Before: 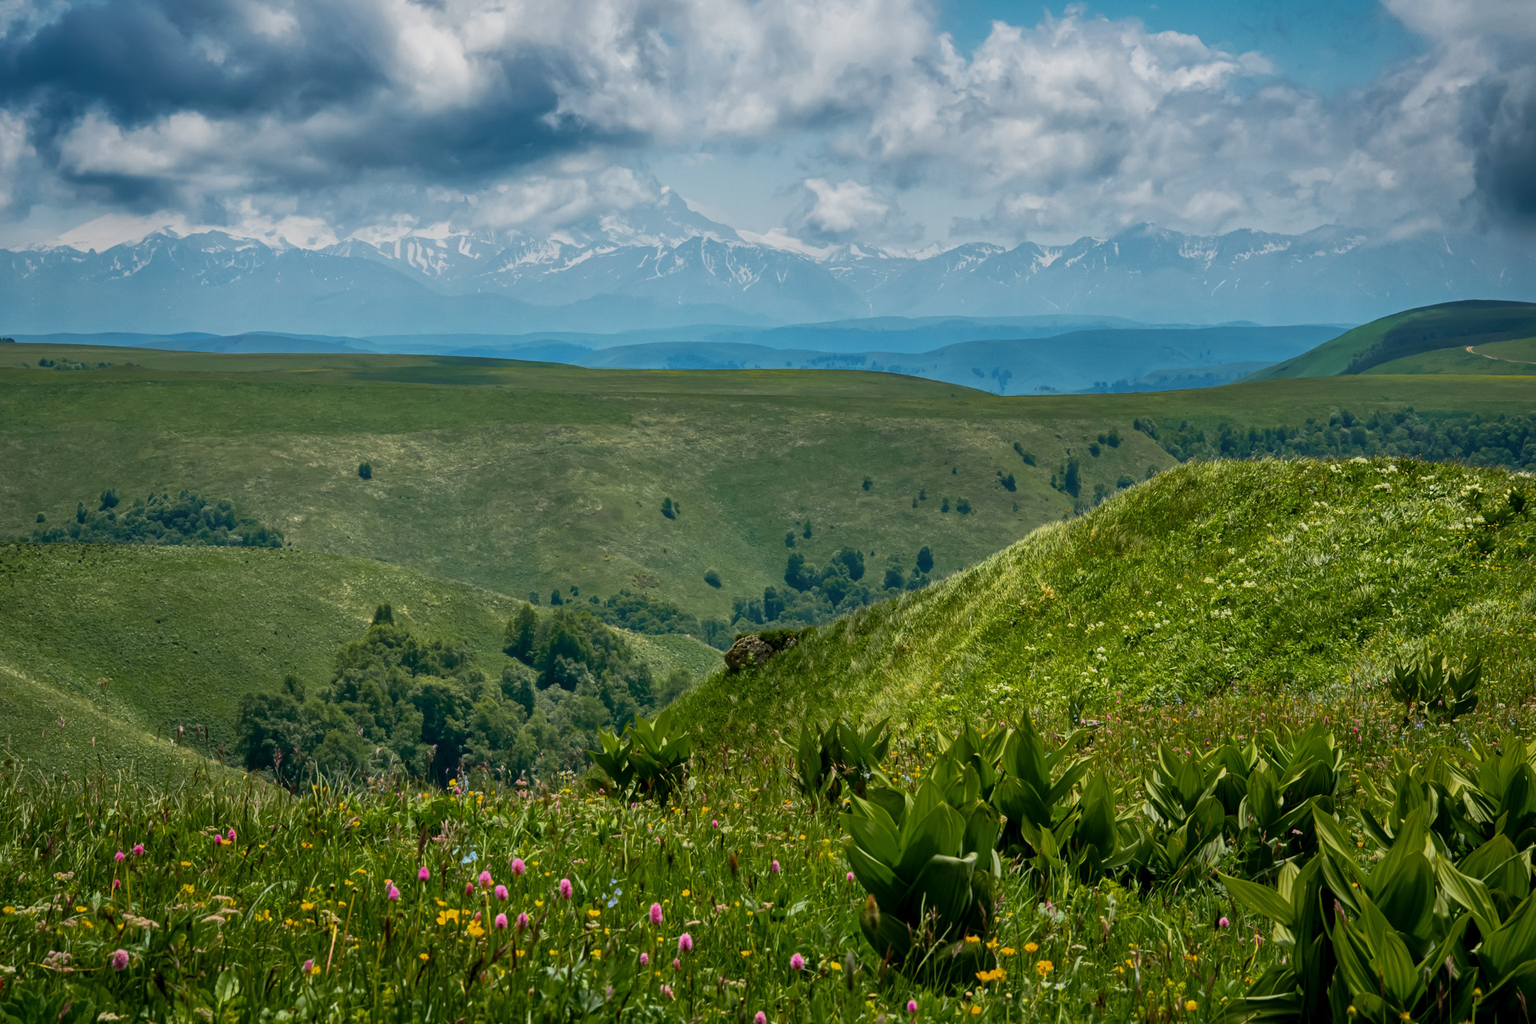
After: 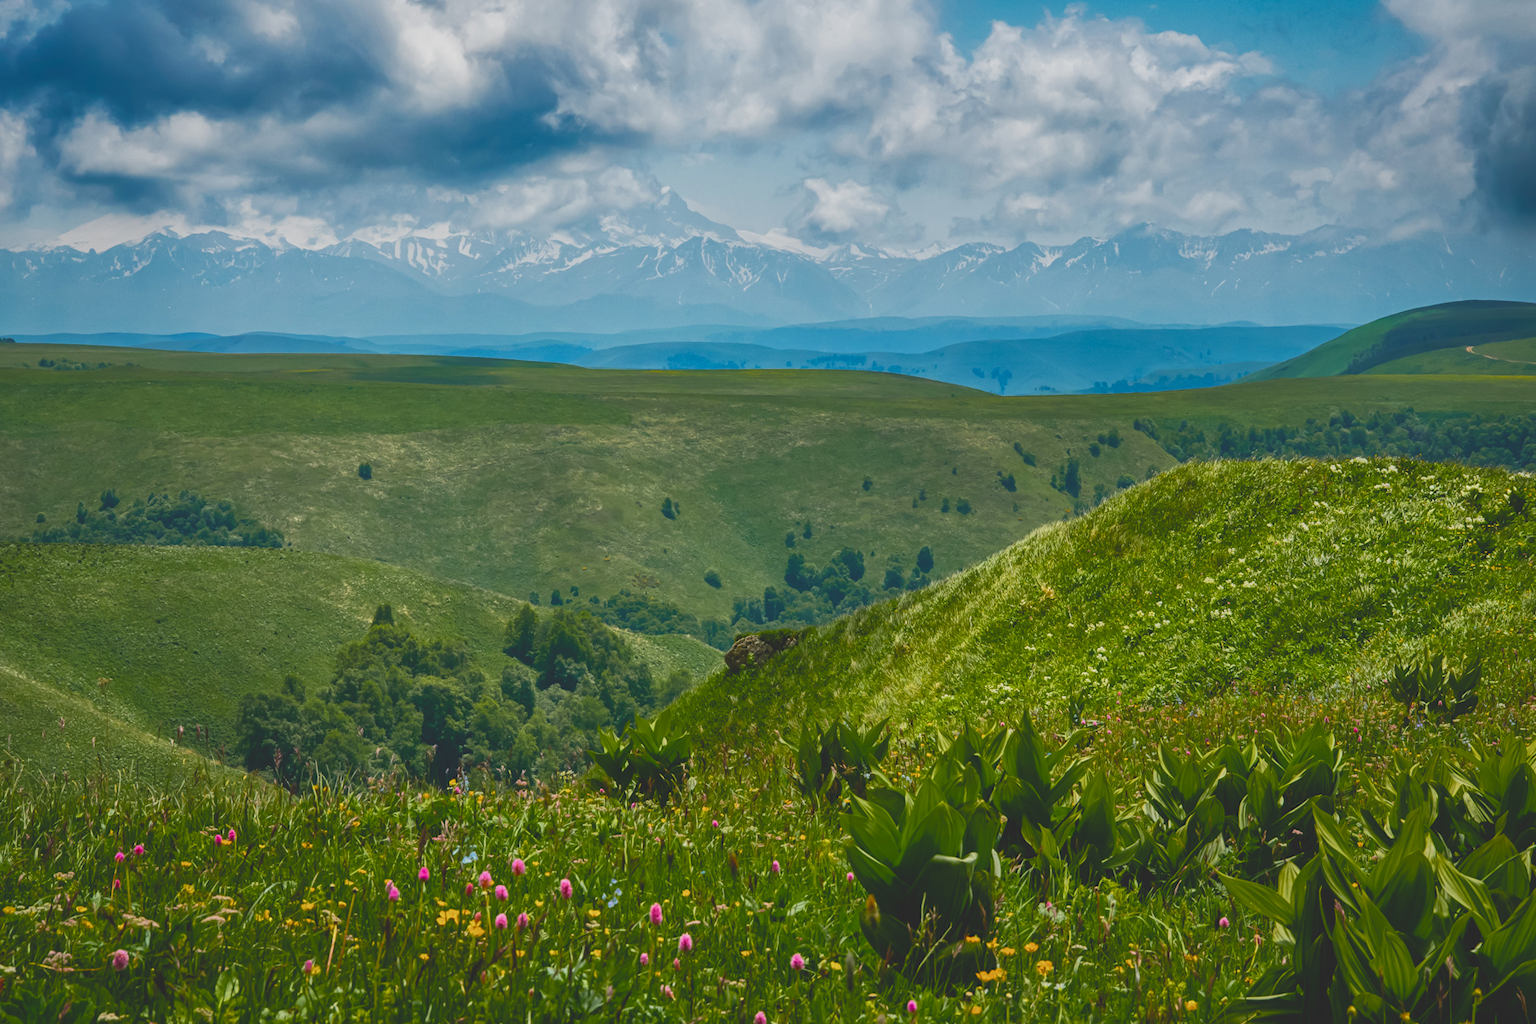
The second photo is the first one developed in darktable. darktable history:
color balance rgb: linear chroma grading › mid-tones 7.516%, perceptual saturation grading › global saturation 39.291%, perceptual saturation grading › highlights -50.288%, perceptual saturation grading › shadows 30.375%
exposure: black level correction -0.023, exposure -0.03 EV, compensate highlight preservation false
